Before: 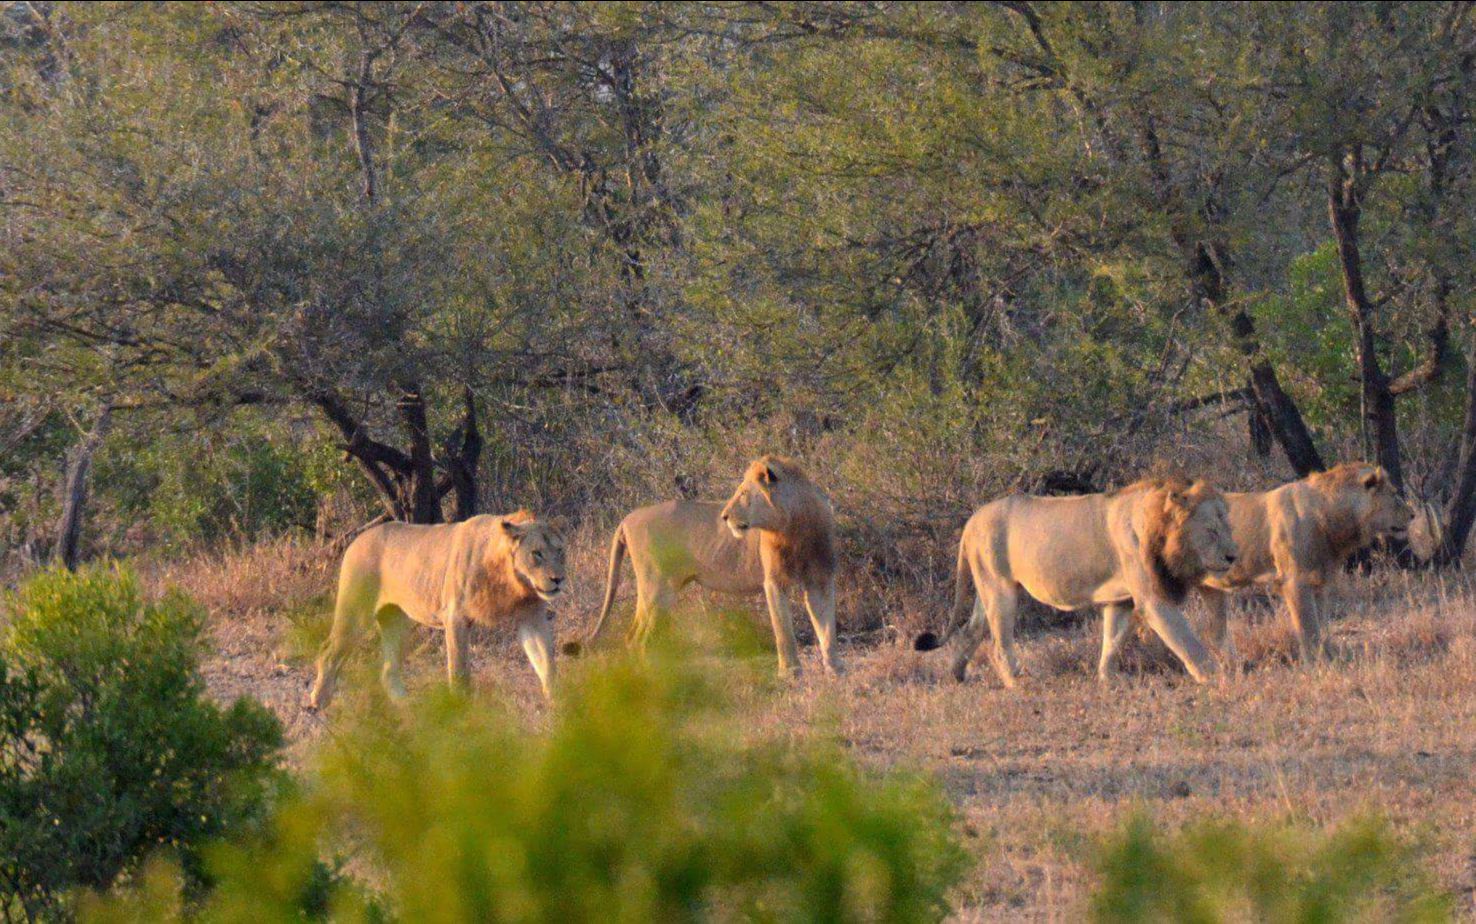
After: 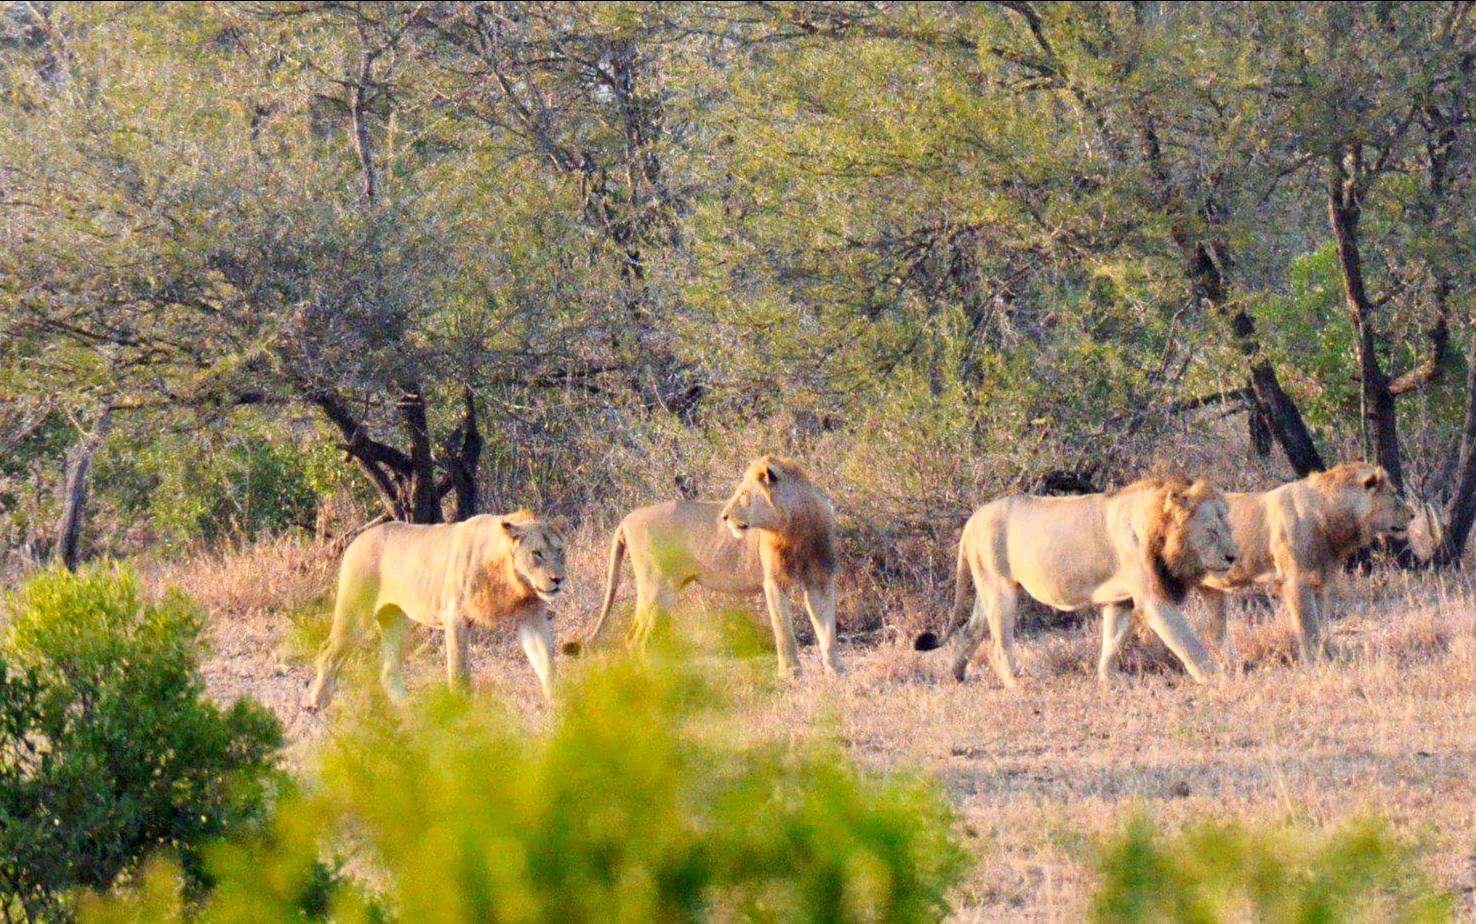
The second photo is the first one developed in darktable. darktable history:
base curve: curves: ch0 [(0, 0) (0.005, 0.002) (0.15, 0.3) (0.4, 0.7) (0.75, 0.95) (1, 1)], preserve colors none
tone equalizer: edges refinement/feathering 500, mask exposure compensation -1.57 EV, preserve details no
